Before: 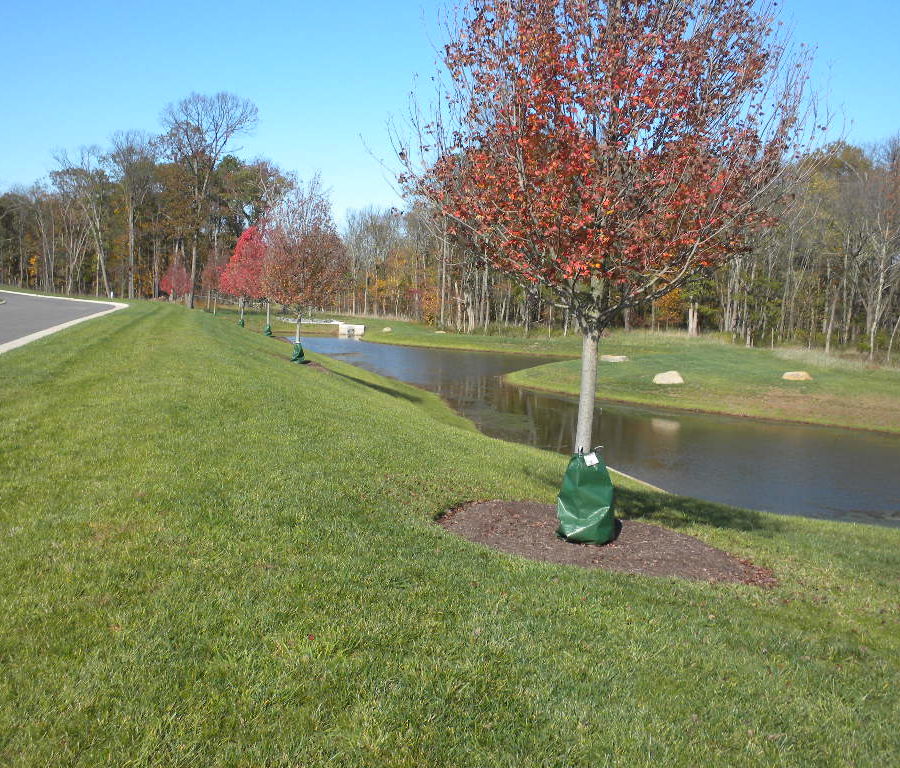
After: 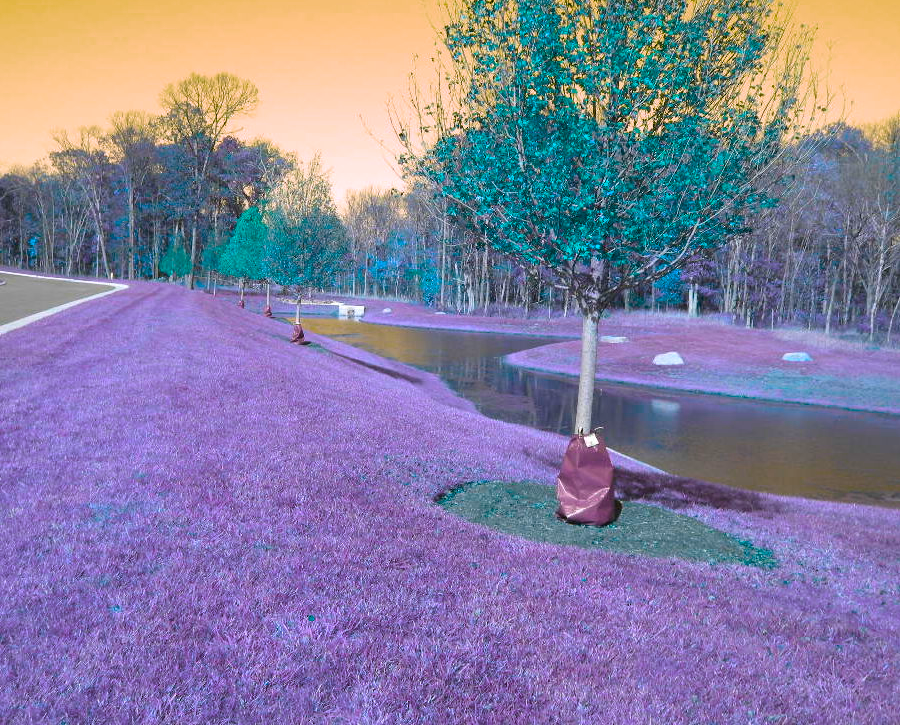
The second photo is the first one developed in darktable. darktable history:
crop and rotate: top 2.479%, bottom 3.018%
color balance rgb: hue shift 180°, global vibrance 50%, contrast 0.32%
